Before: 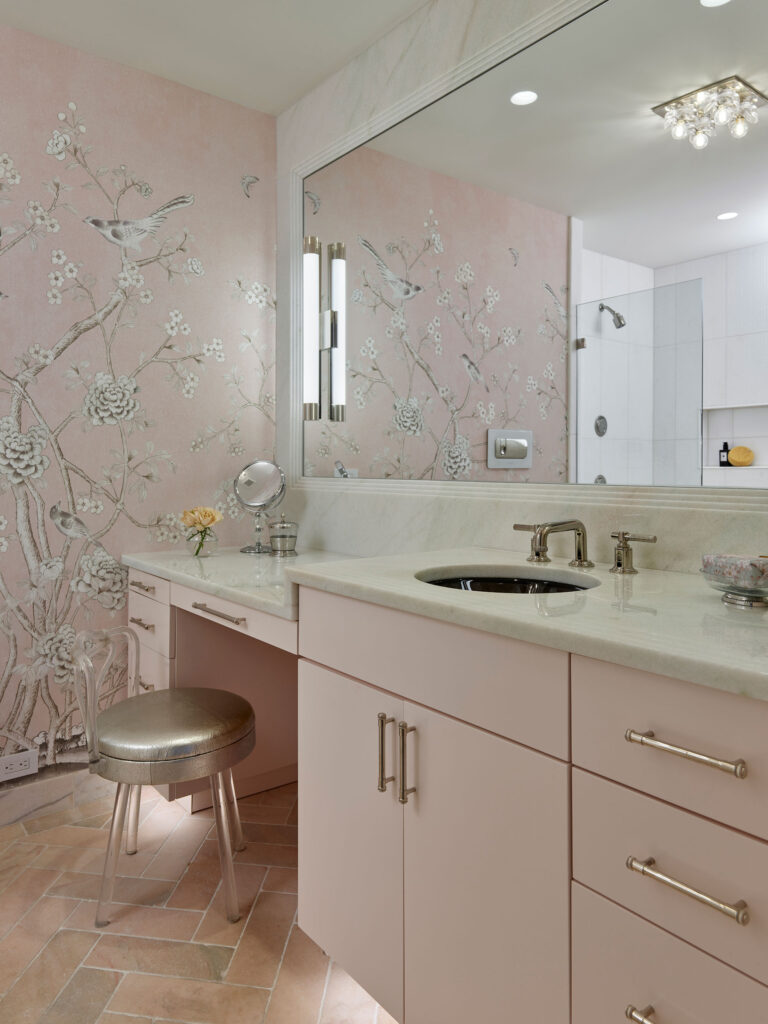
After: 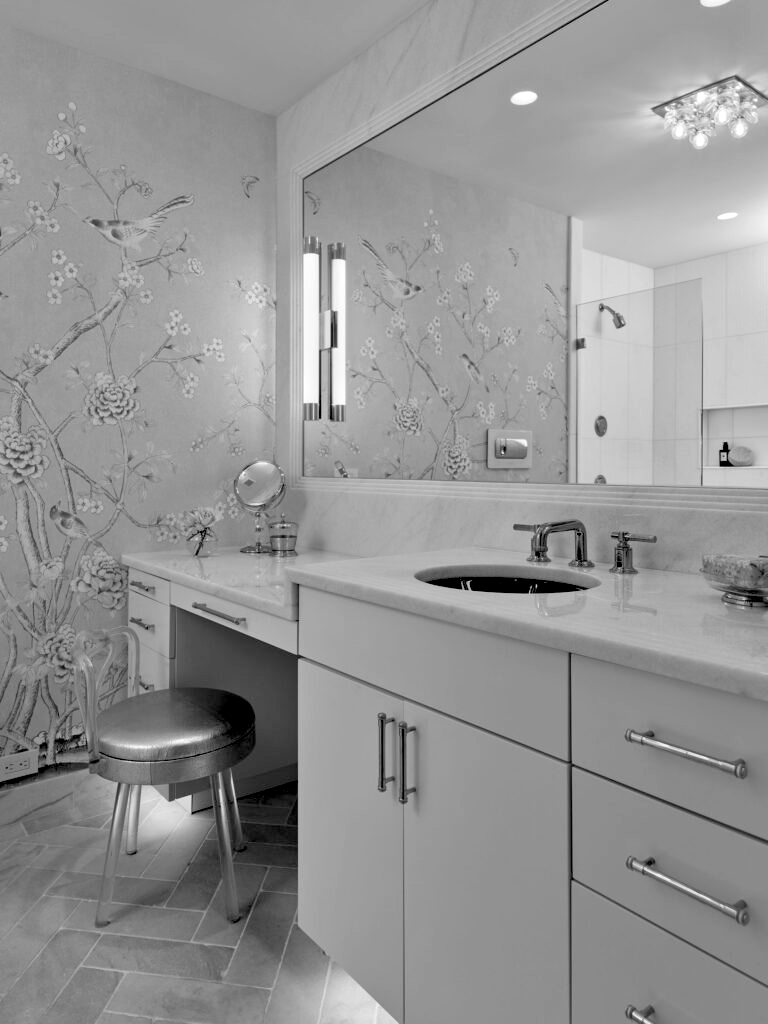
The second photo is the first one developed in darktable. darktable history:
rgb levels: levels [[0.034, 0.472, 0.904], [0, 0.5, 1], [0, 0.5, 1]]
monochrome: a 32, b 64, size 2.3
